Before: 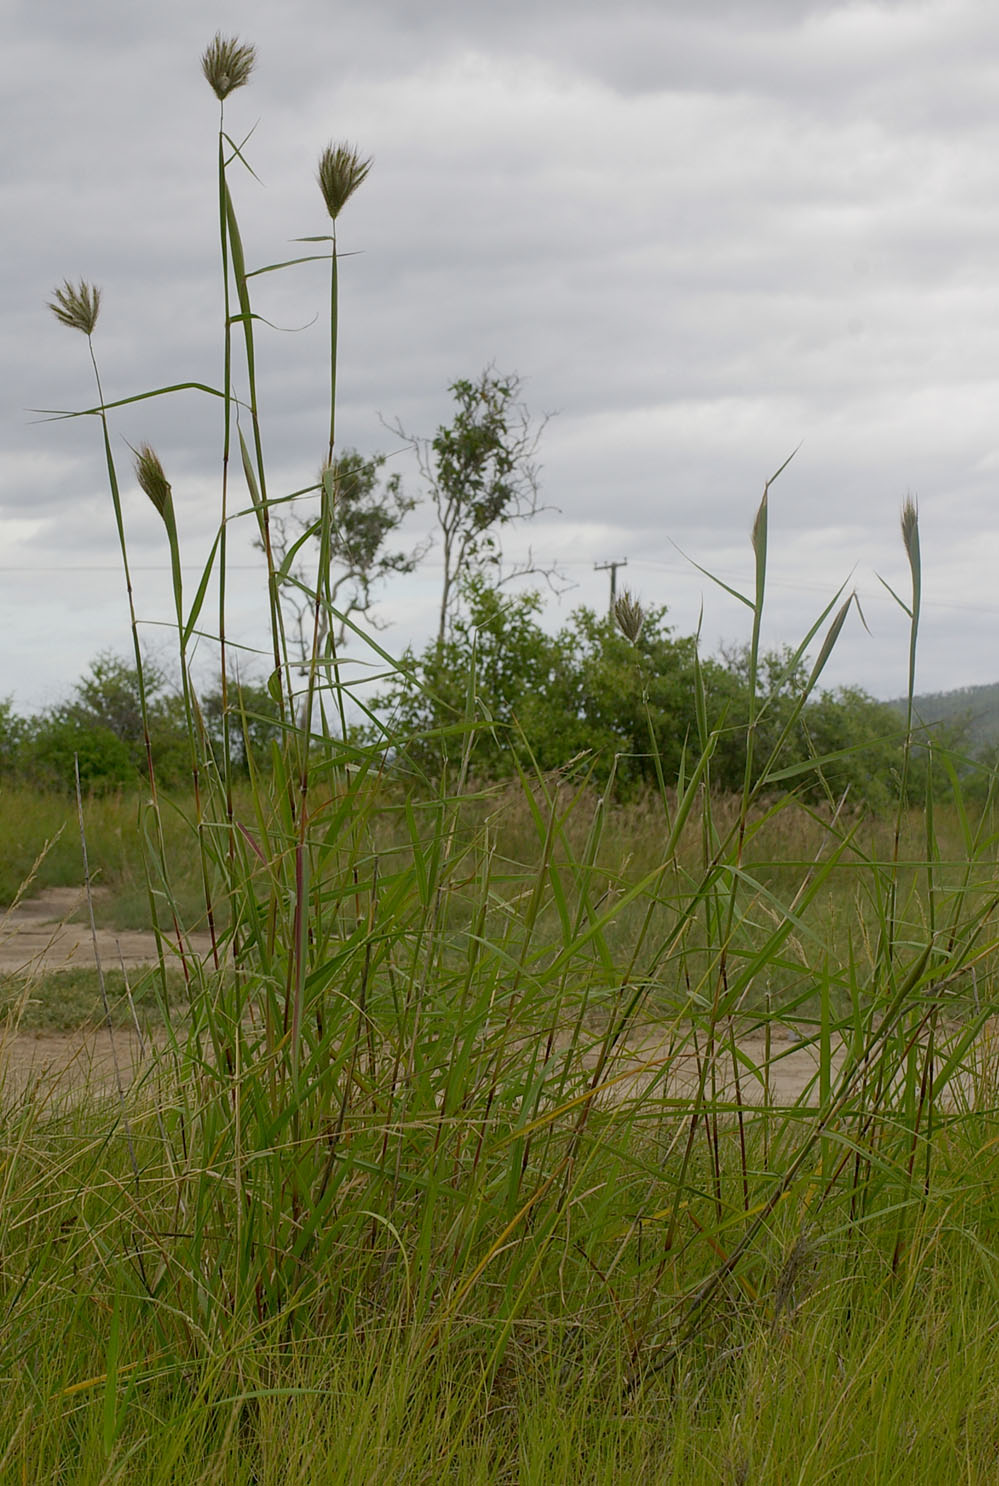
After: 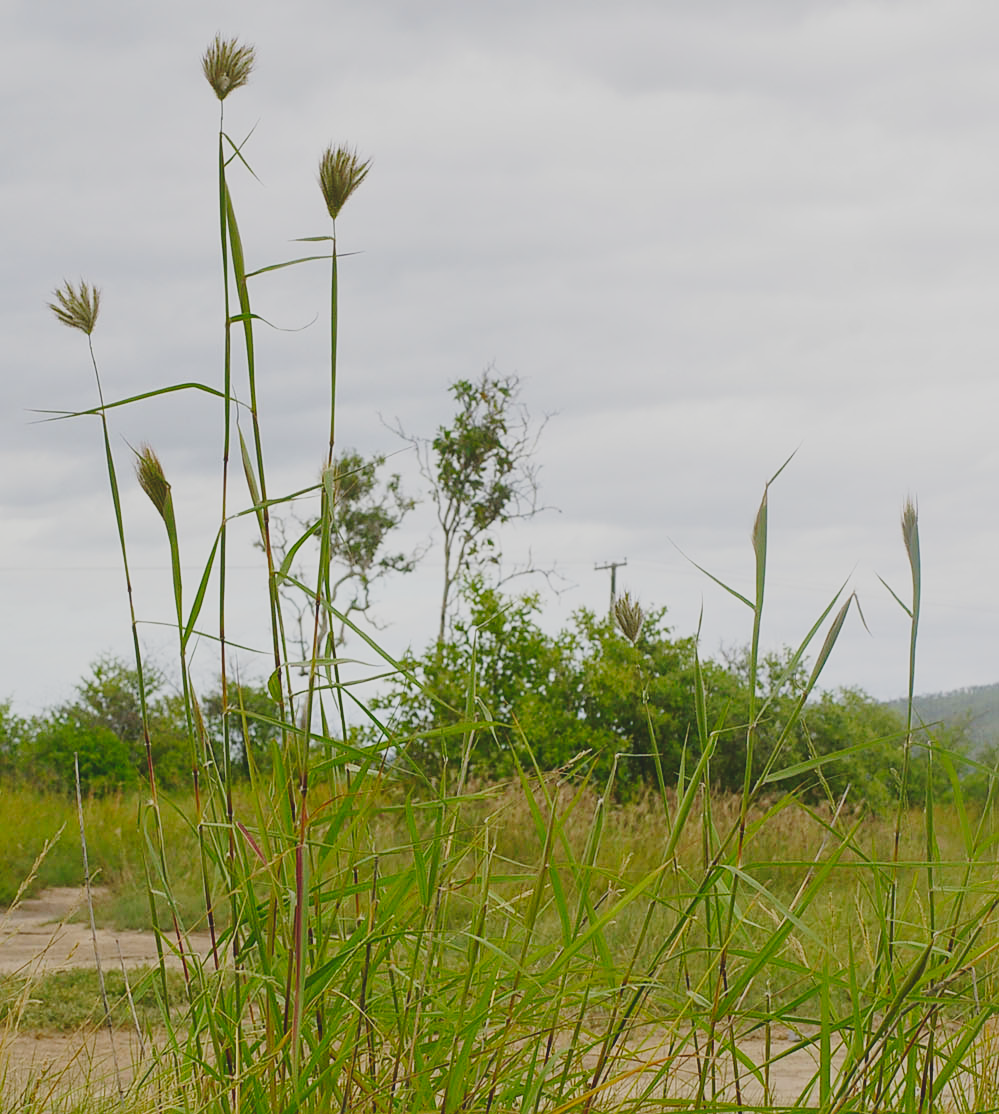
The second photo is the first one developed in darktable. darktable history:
crop: bottom 24.985%
sharpen: amount 0.21
local contrast: mode bilateral grid, contrast 19, coarseness 51, detail 119%, midtone range 0.2
contrast brightness saturation: contrast -0.278
base curve: curves: ch0 [(0, 0) (0.028, 0.03) (0.121, 0.232) (0.46, 0.748) (0.859, 0.968) (1, 1)], preserve colors none
